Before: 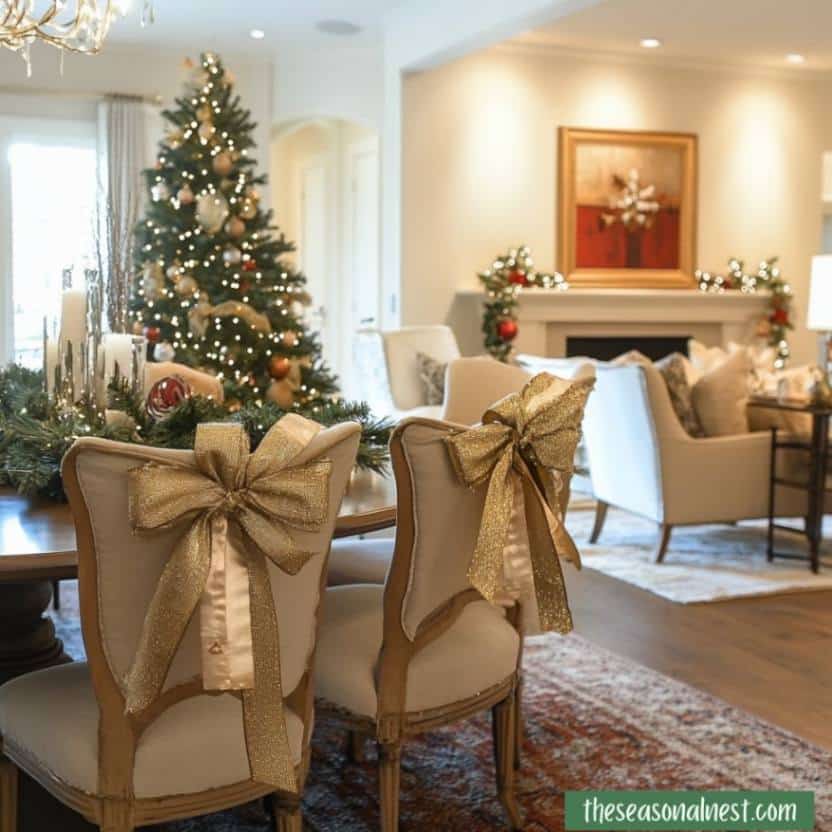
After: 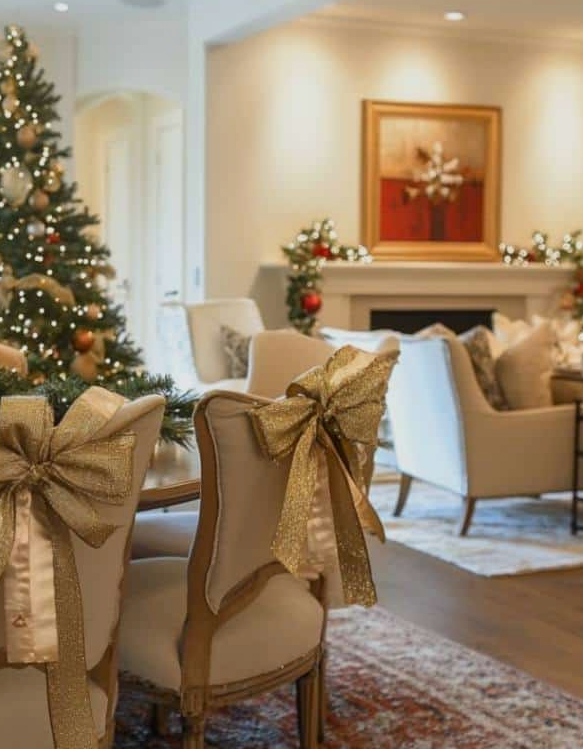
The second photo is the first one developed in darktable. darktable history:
crop and rotate: left 23.585%, top 3.341%, right 6.227%, bottom 6.553%
shadows and highlights: radius 120.94, shadows 21.47, white point adjustment -9.7, highlights -14.2, soften with gaussian
